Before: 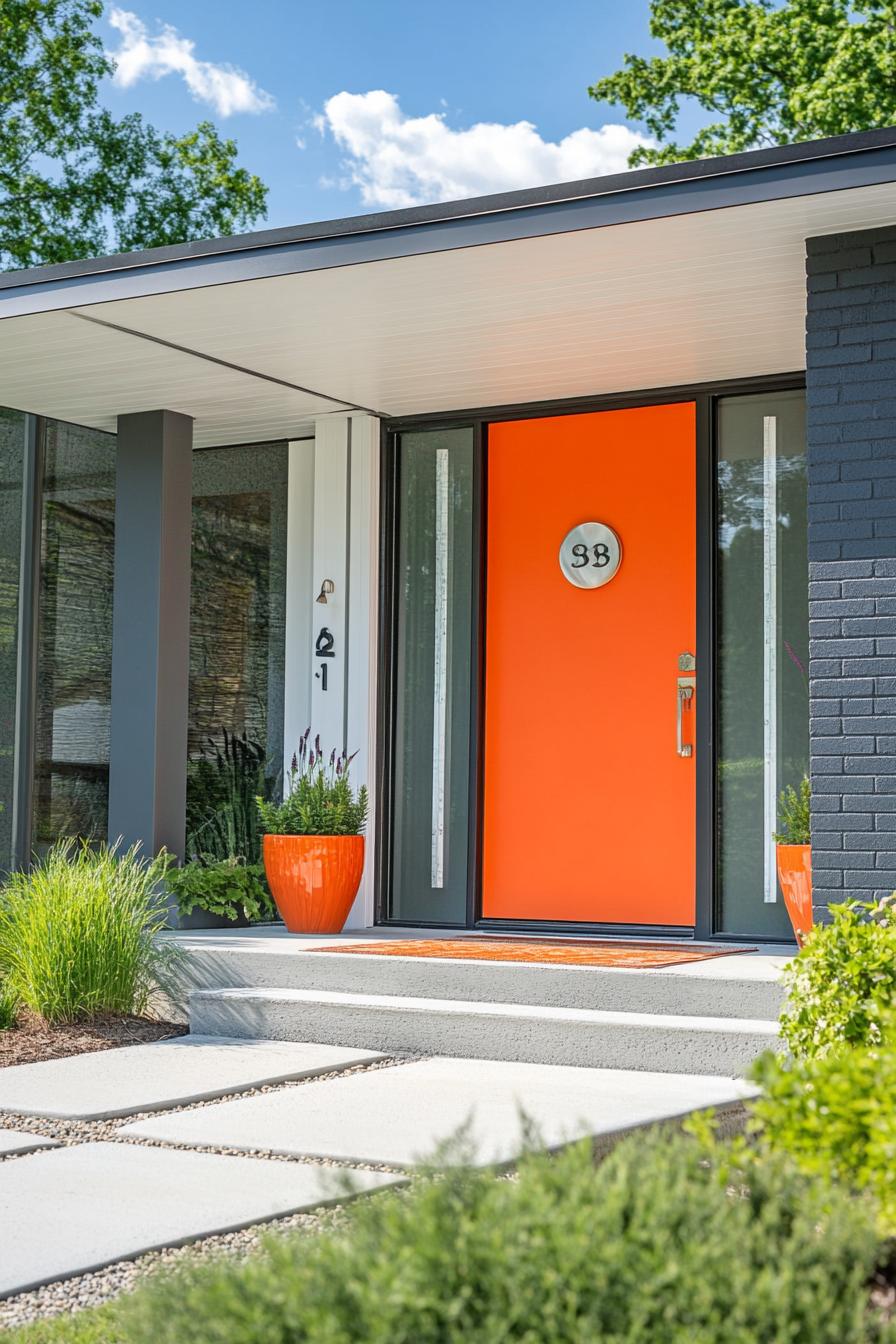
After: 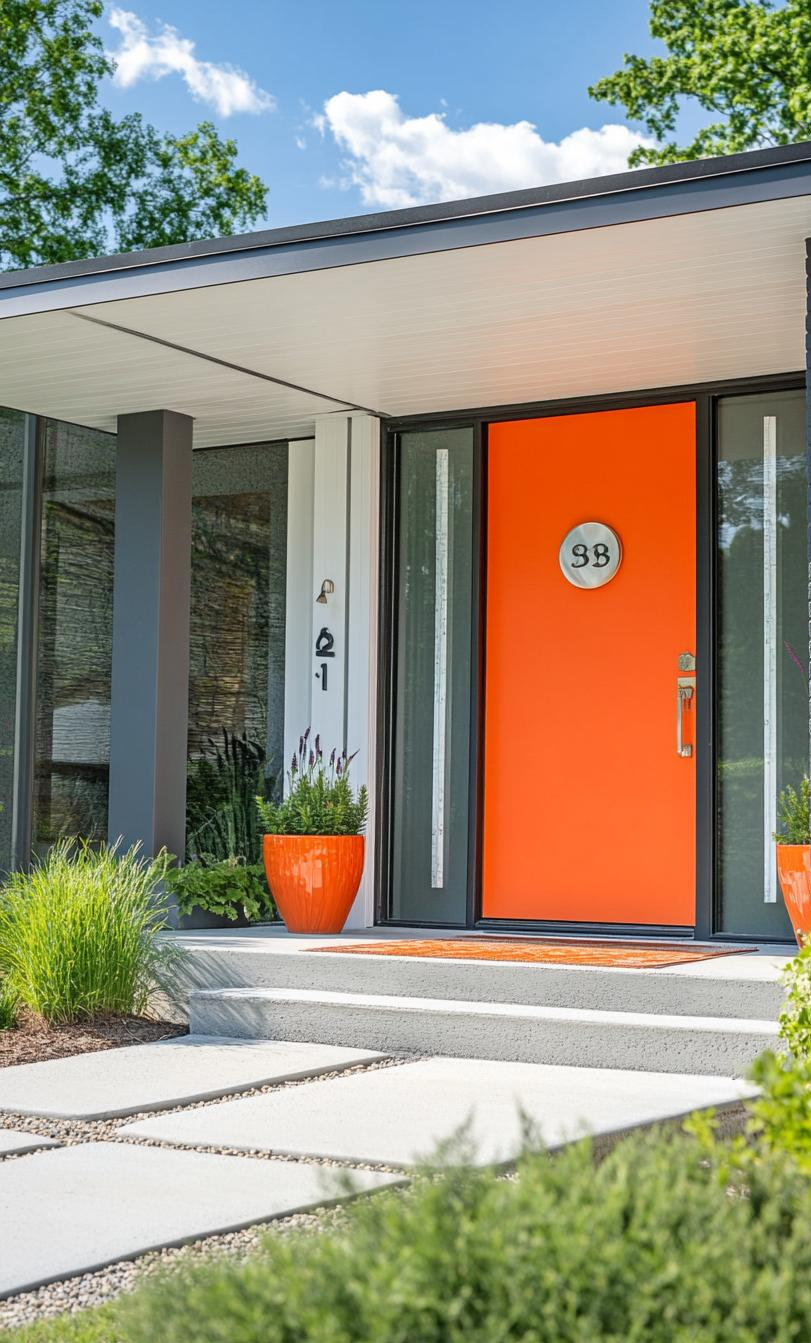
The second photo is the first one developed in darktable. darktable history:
crop: right 9.48%, bottom 0.034%
